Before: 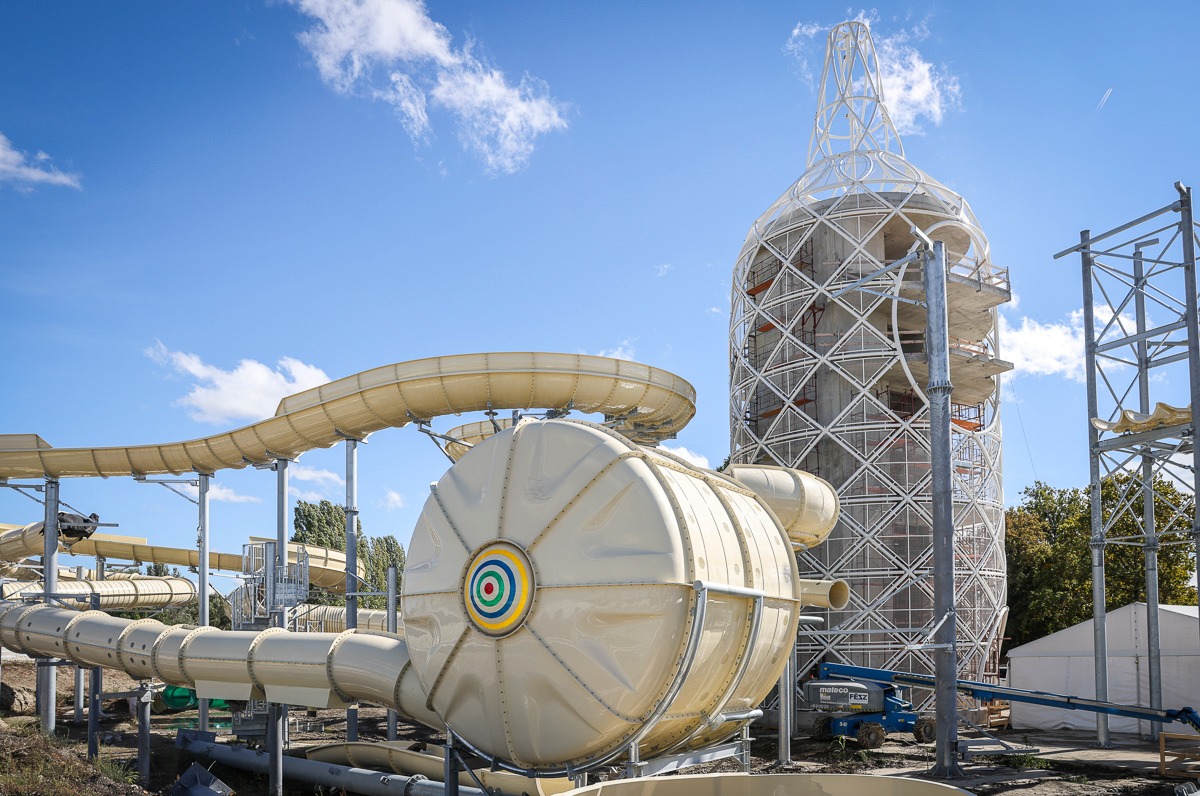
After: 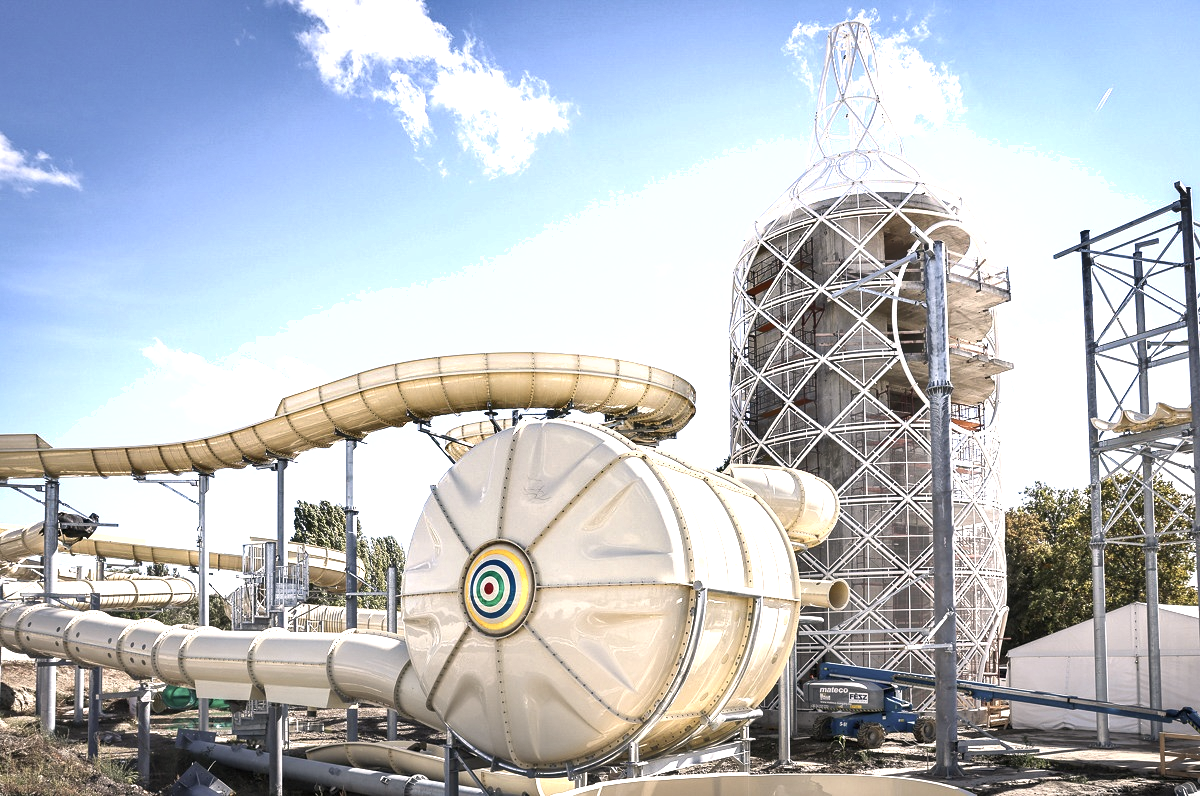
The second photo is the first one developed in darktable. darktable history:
exposure: black level correction 0, exposure 1.126 EV, compensate exposure bias true, compensate highlight preservation false
shadows and highlights: shadows 25.22, highlights -48.14, soften with gaussian
color correction: highlights a* 5.53, highlights b* 5.18, saturation 0.644
